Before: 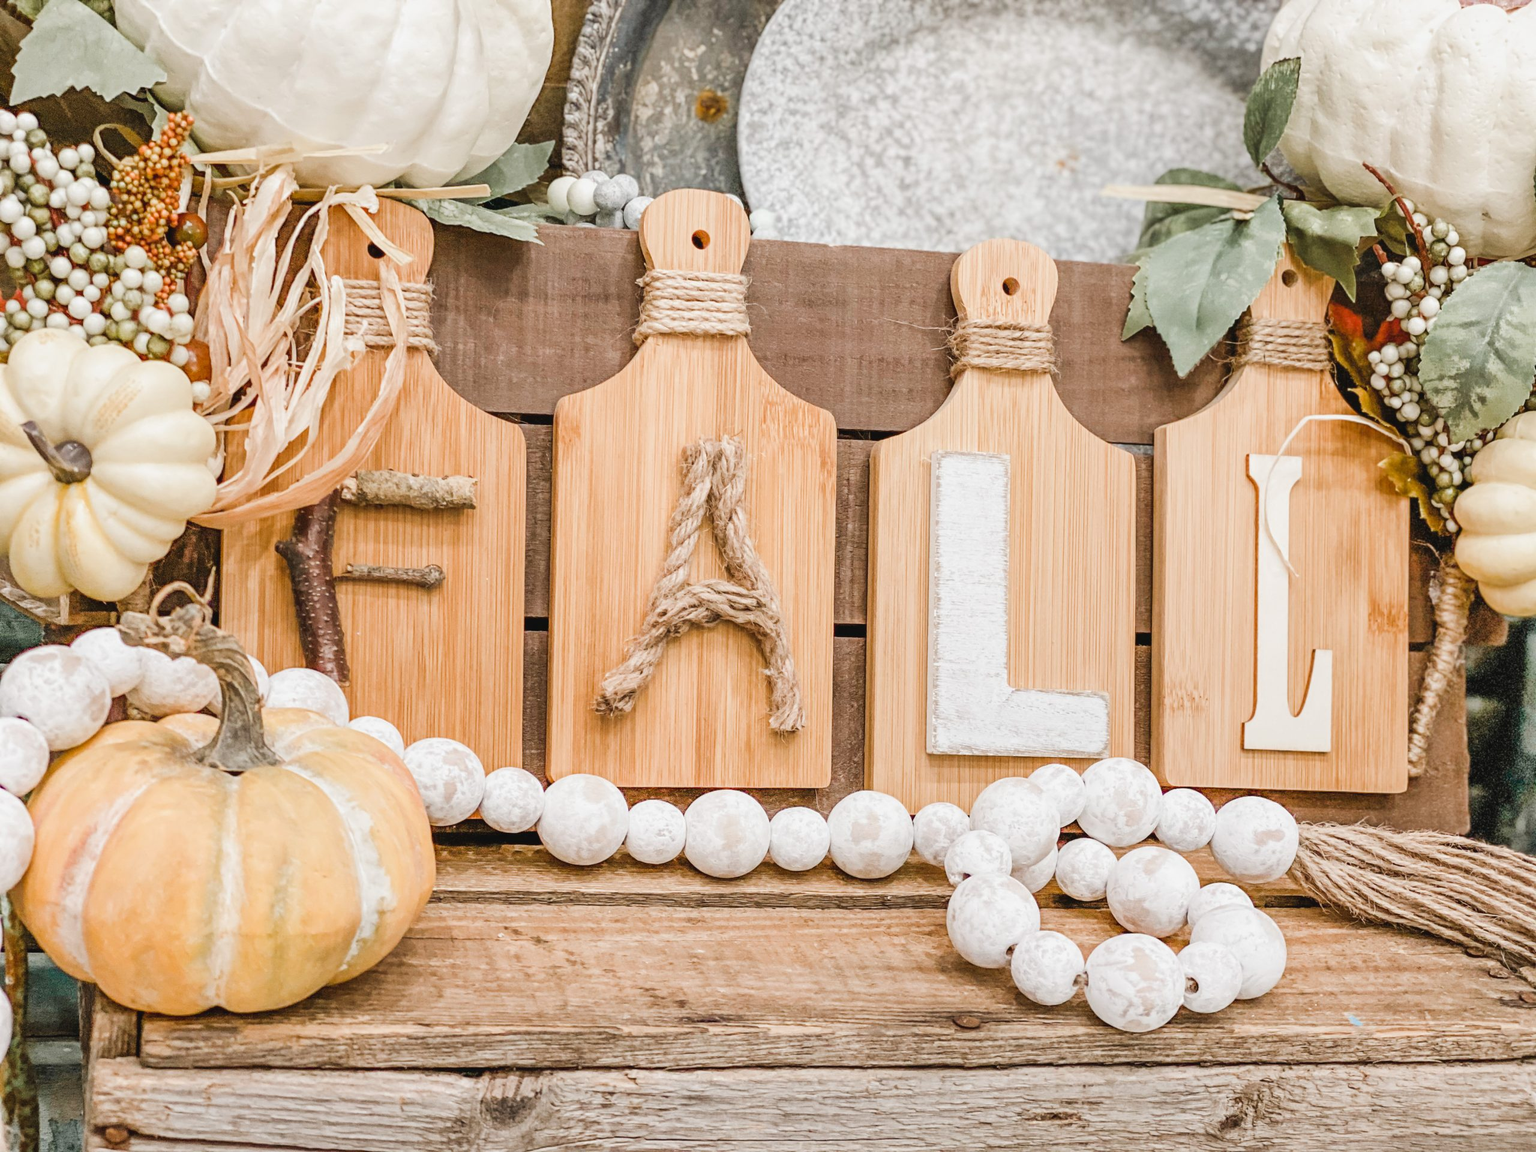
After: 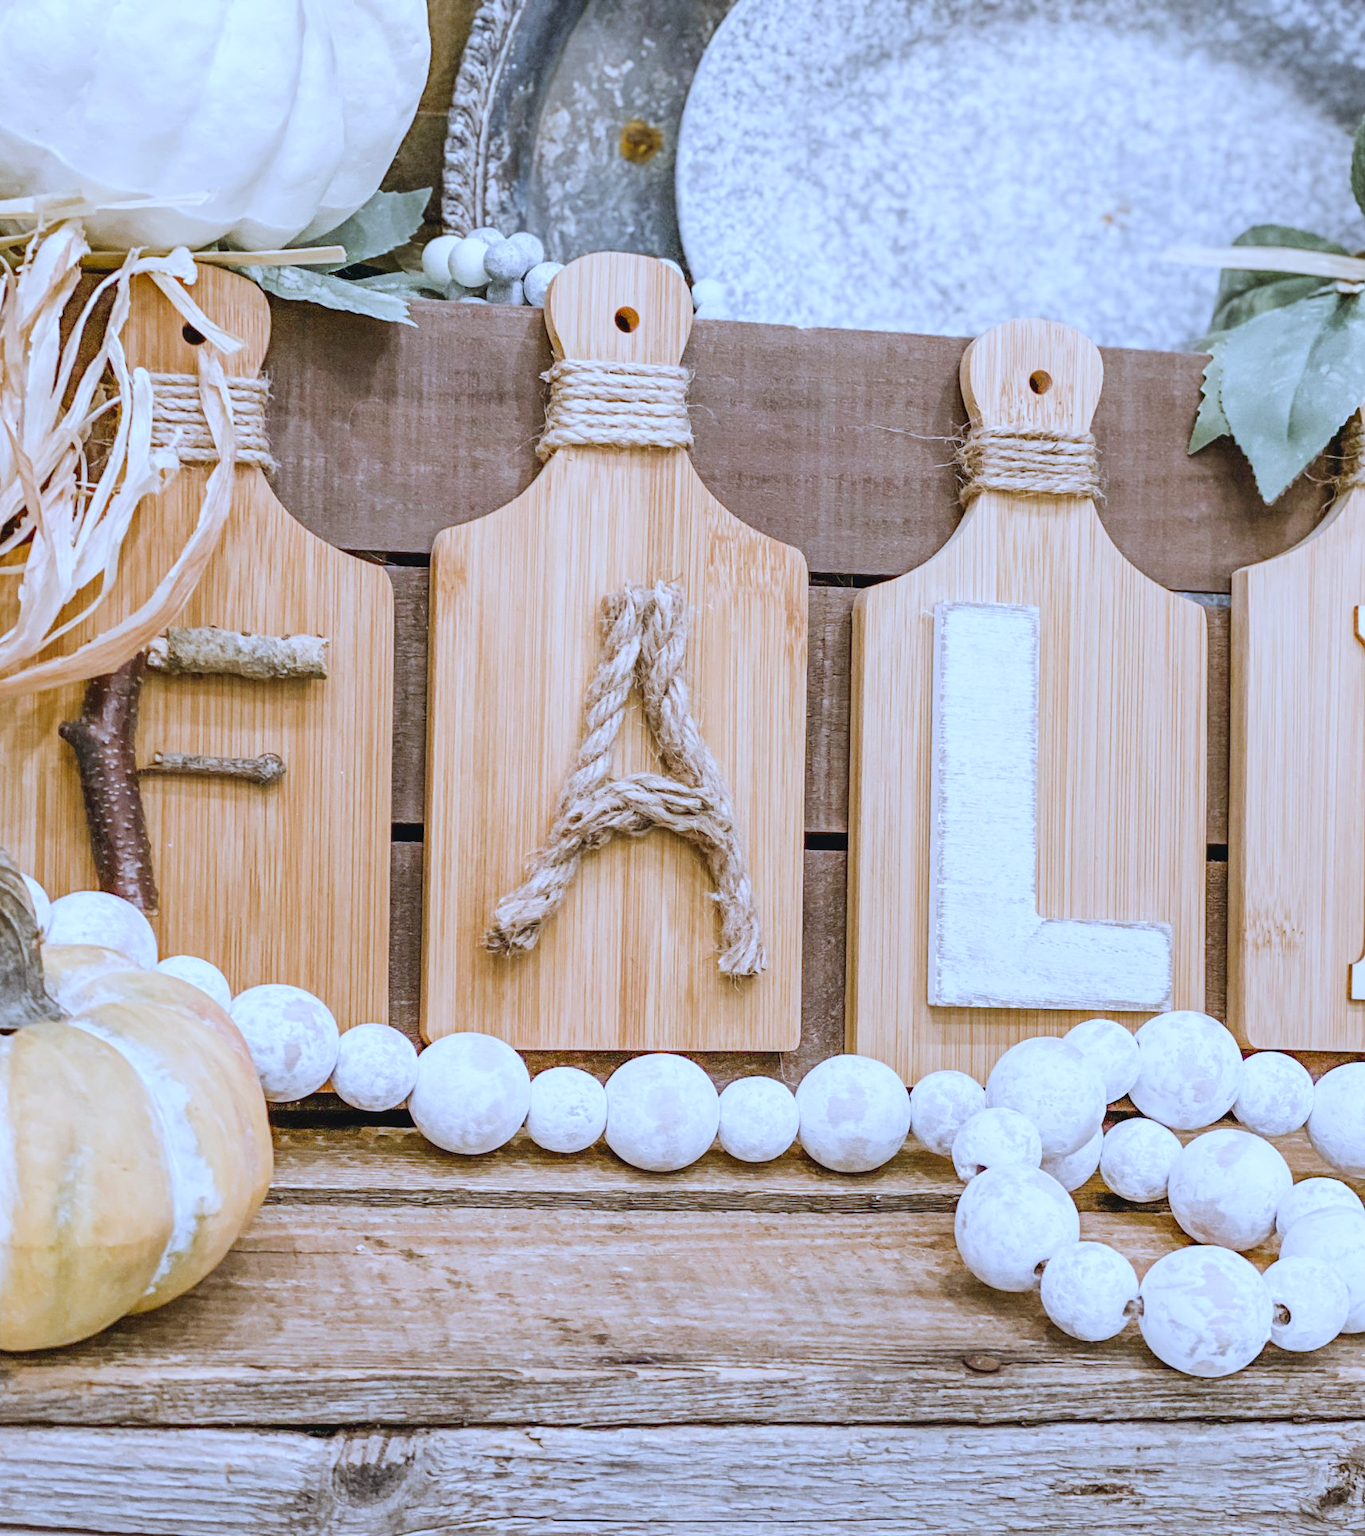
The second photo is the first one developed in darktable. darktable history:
white balance: red 0.871, blue 1.249
crop and rotate: left 15.055%, right 18.278%
